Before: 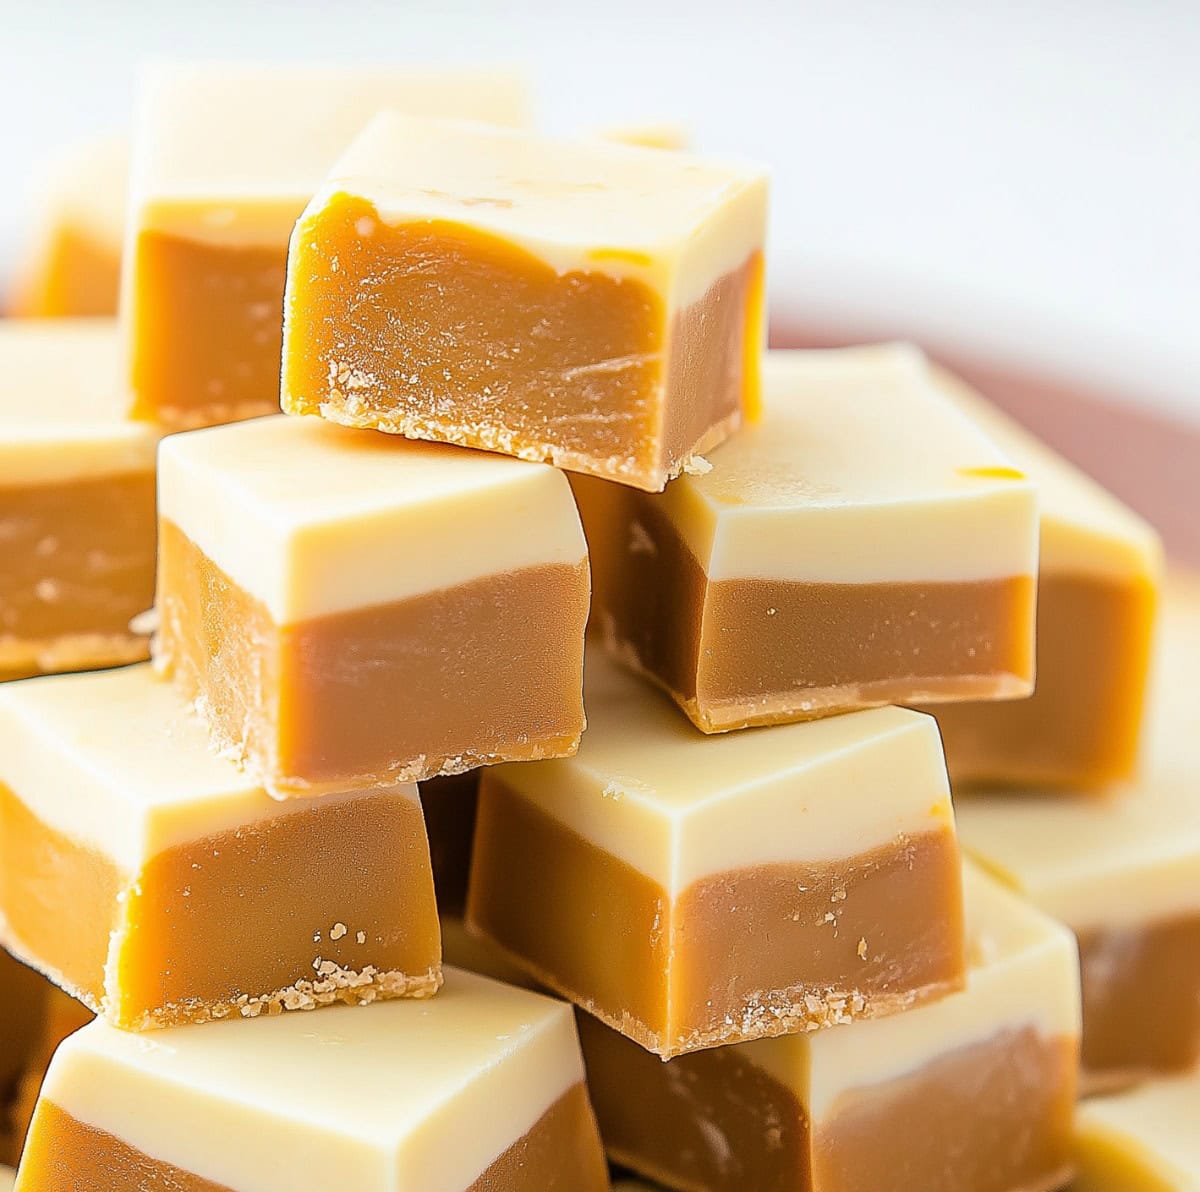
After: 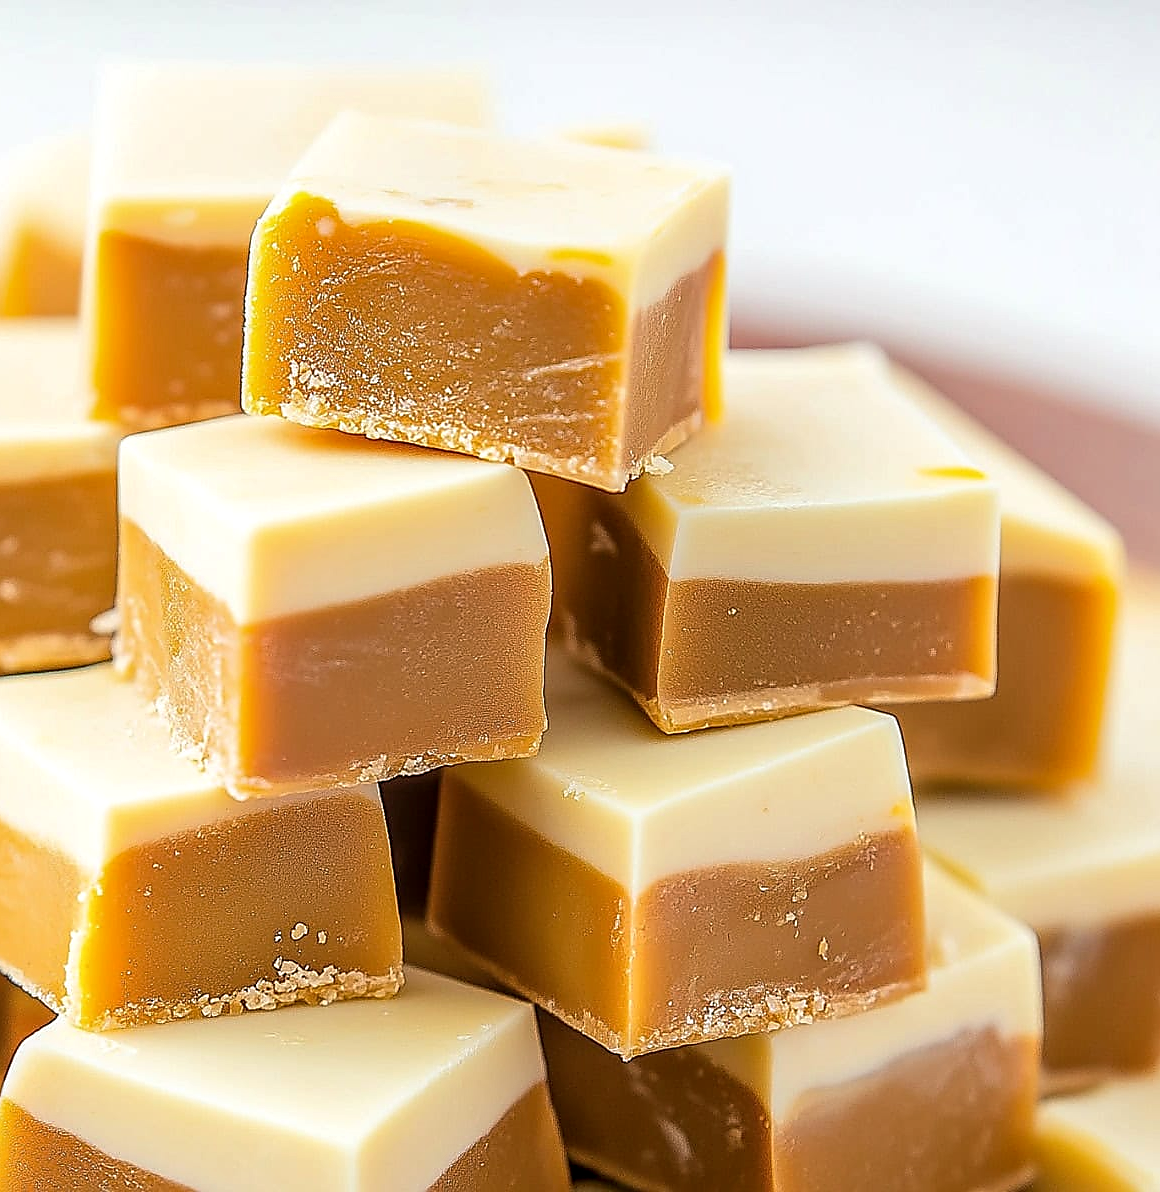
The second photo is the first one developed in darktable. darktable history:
crop and rotate: left 3.296%
sharpen: radius 1.366, amount 1.248, threshold 0.683
local contrast: on, module defaults
